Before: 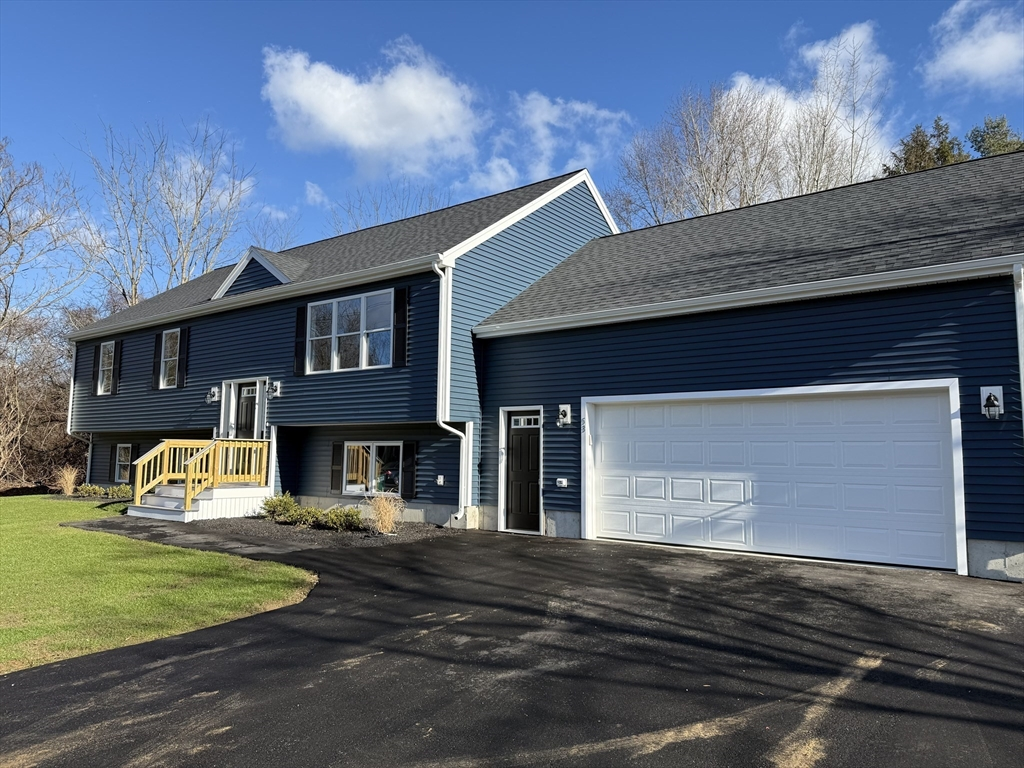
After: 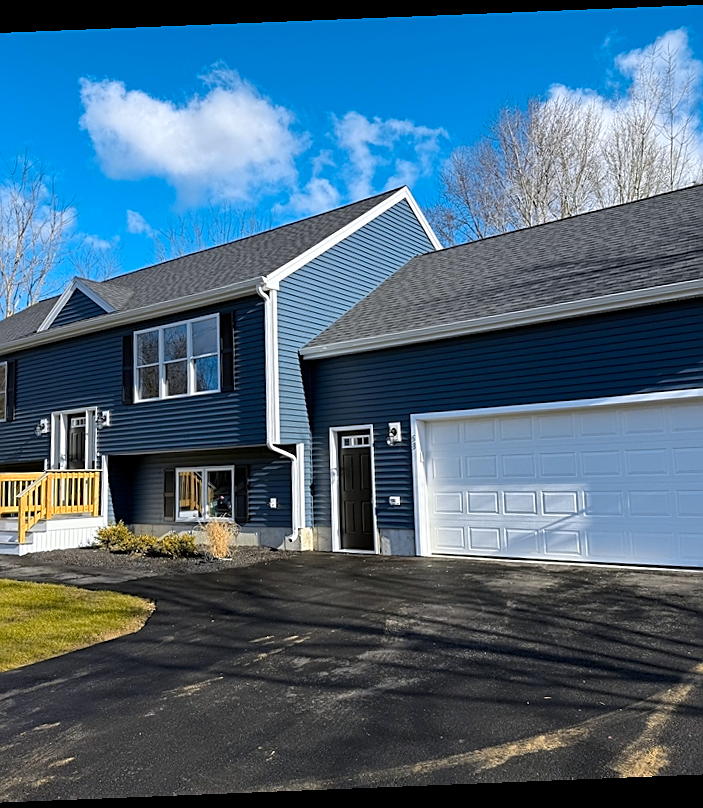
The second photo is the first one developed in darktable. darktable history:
sharpen: on, module defaults
crop and rotate: left 17.732%, right 15.423%
color contrast: green-magenta contrast 0.85, blue-yellow contrast 1.25, unbound 0
rotate and perspective: rotation -2.29°, automatic cropping off
white balance: red 0.983, blue 1.036
tone equalizer: on, module defaults
color zones: curves: ch1 [(0.235, 0.558) (0.75, 0.5)]; ch2 [(0.25, 0.462) (0.749, 0.457)], mix 40.67%
